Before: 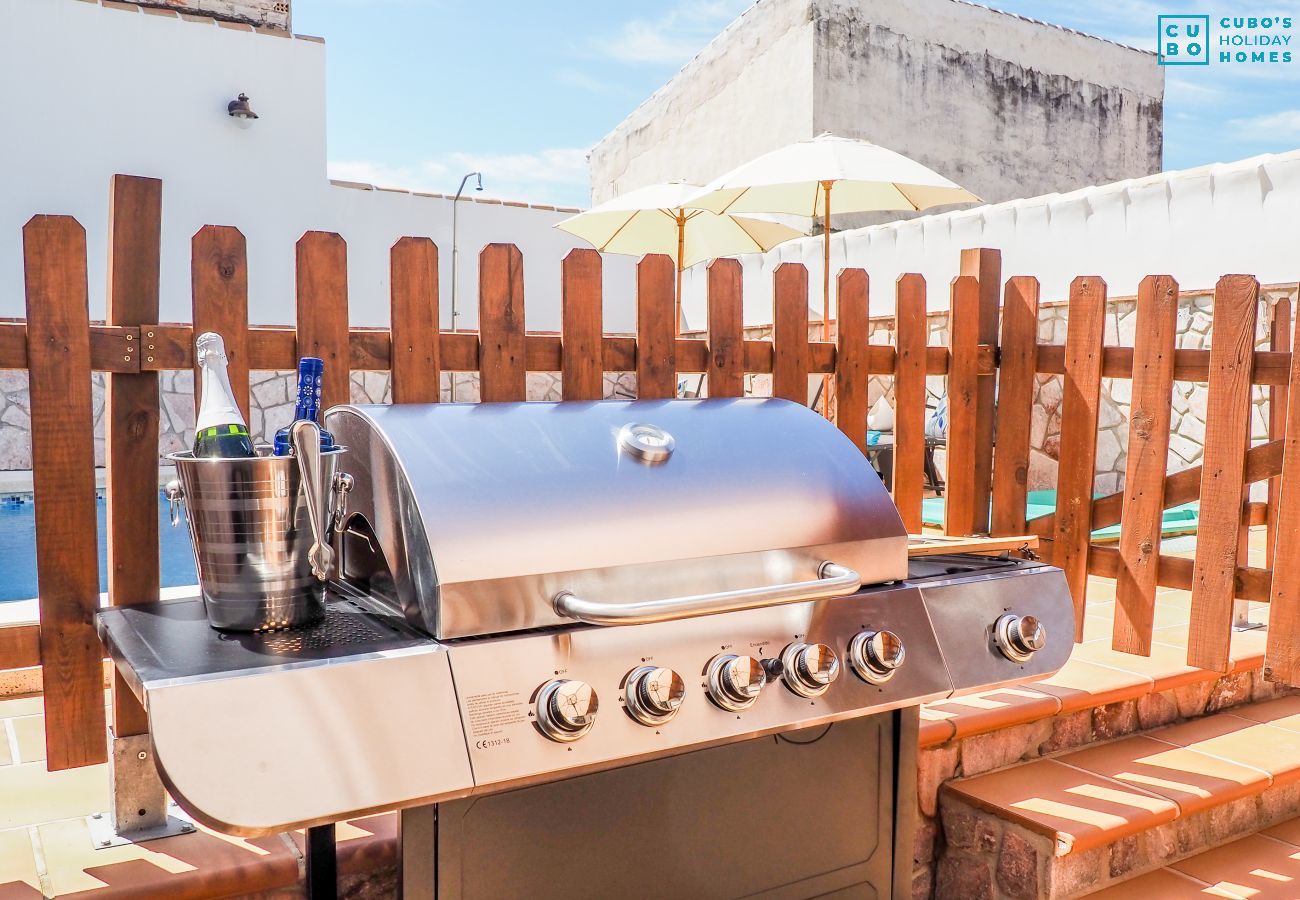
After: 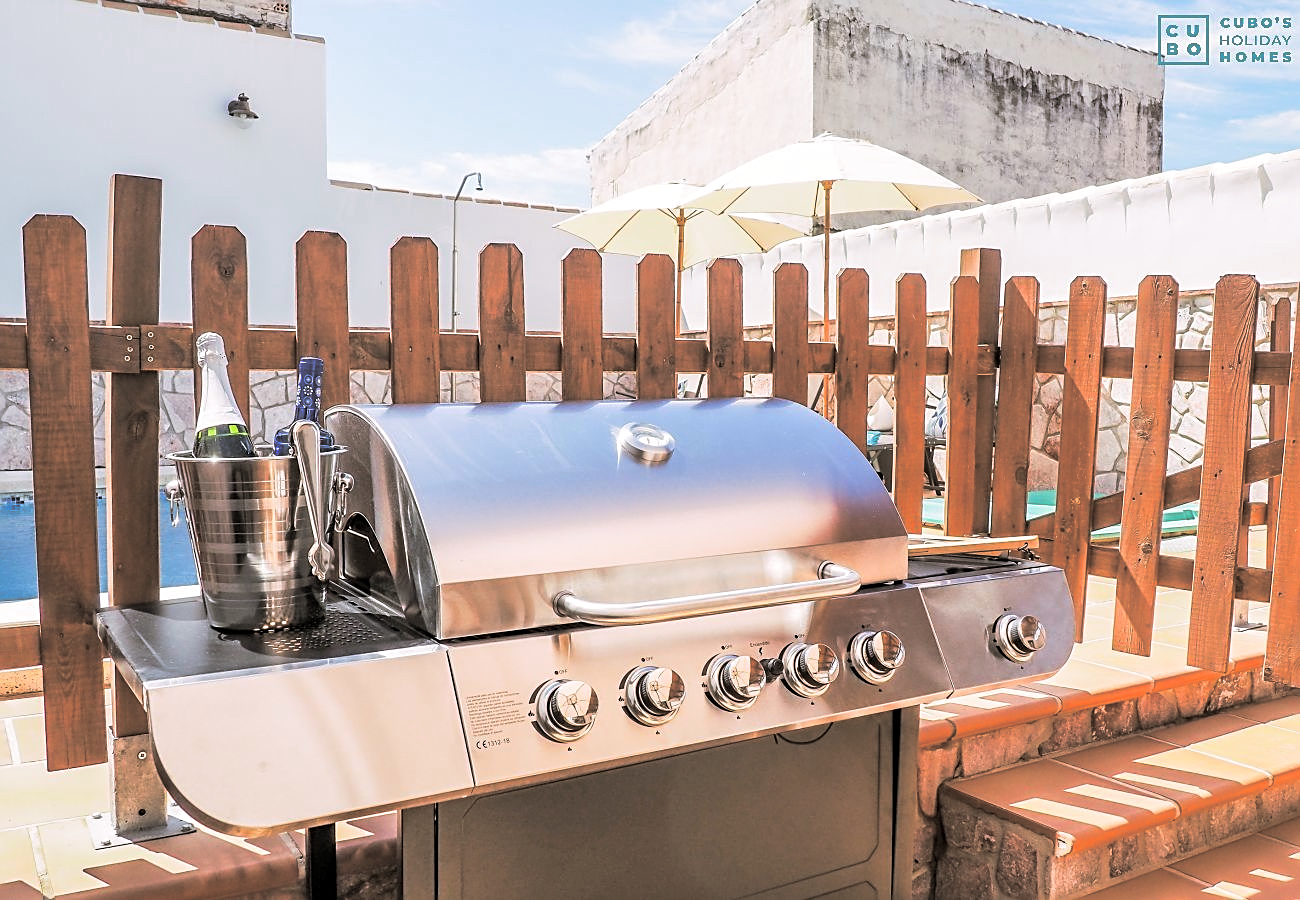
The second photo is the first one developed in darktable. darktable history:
sharpen: on, module defaults
split-toning: shadows › hue 46.8°, shadows › saturation 0.17, highlights › hue 316.8°, highlights › saturation 0.27, balance -51.82
exposure: exposure 0.081 EV, compensate highlight preservation false
